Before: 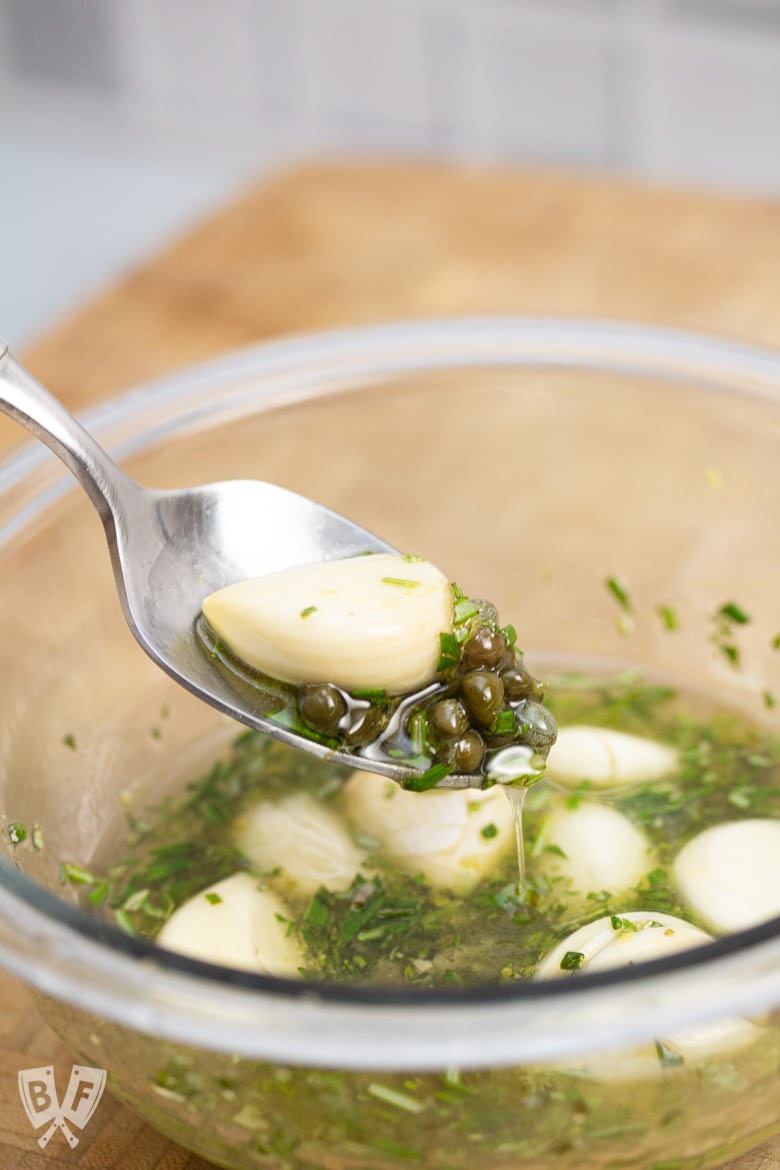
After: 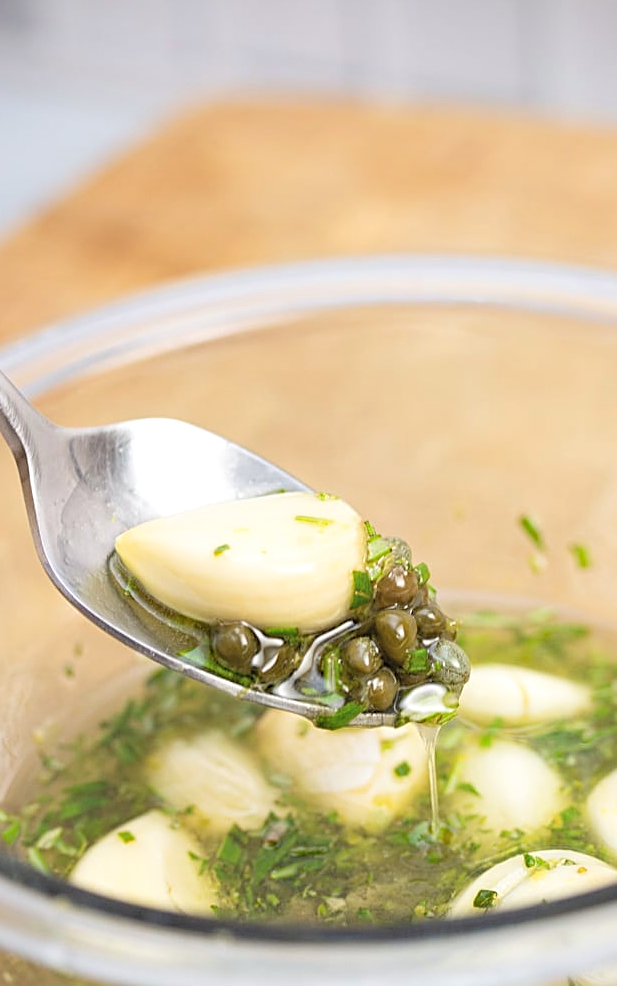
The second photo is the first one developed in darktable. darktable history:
crop: left 11.225%, top 5.381%, right 9.565%, bottom 10.314%
tone equalizer: on, module defaults
haze removal: compatibility mode true, adaptive false
exposure: exposure 0.081 EV, compensate highlight preservation false
contrast brightness saturation: brightness 0.15
sharpen: on, module defaults
vignetting: fall-off start 97.28%, fall-off radius 79%, brightness -0.462, saturation -0.3, width/height ratio 1.114, dithering 8-bit output, unbound false
